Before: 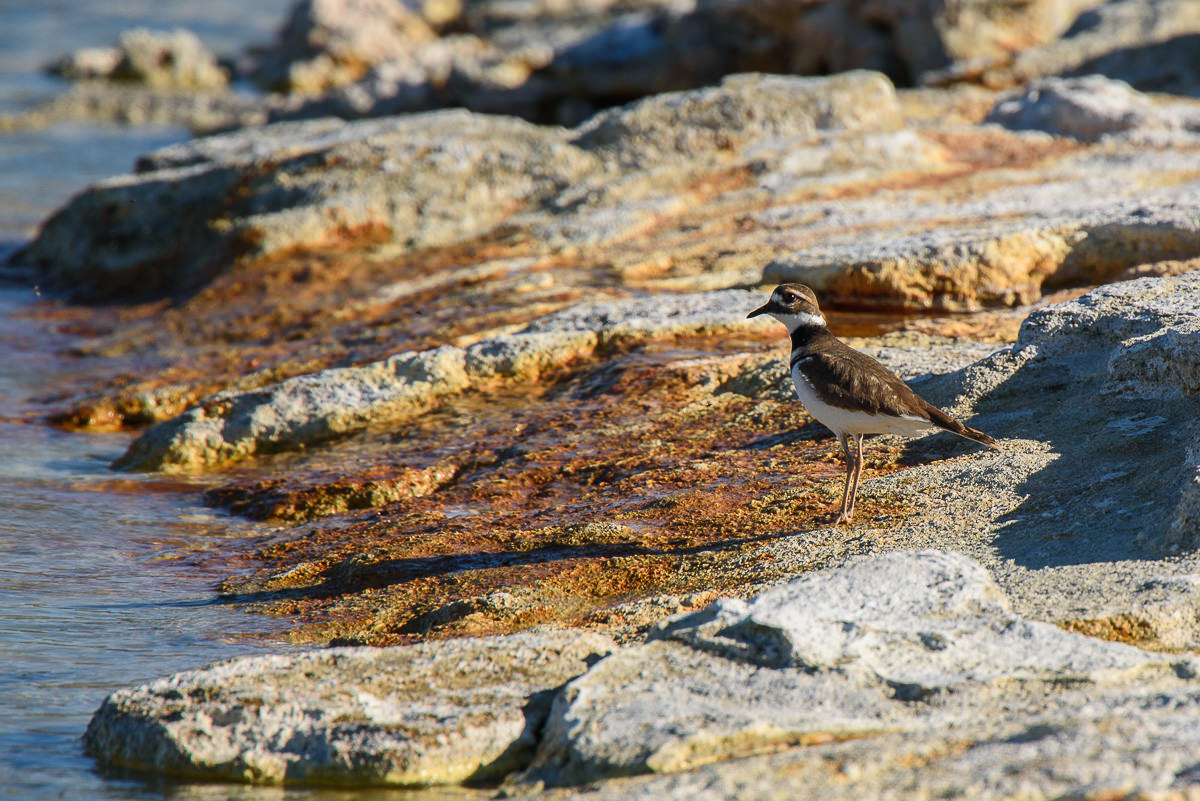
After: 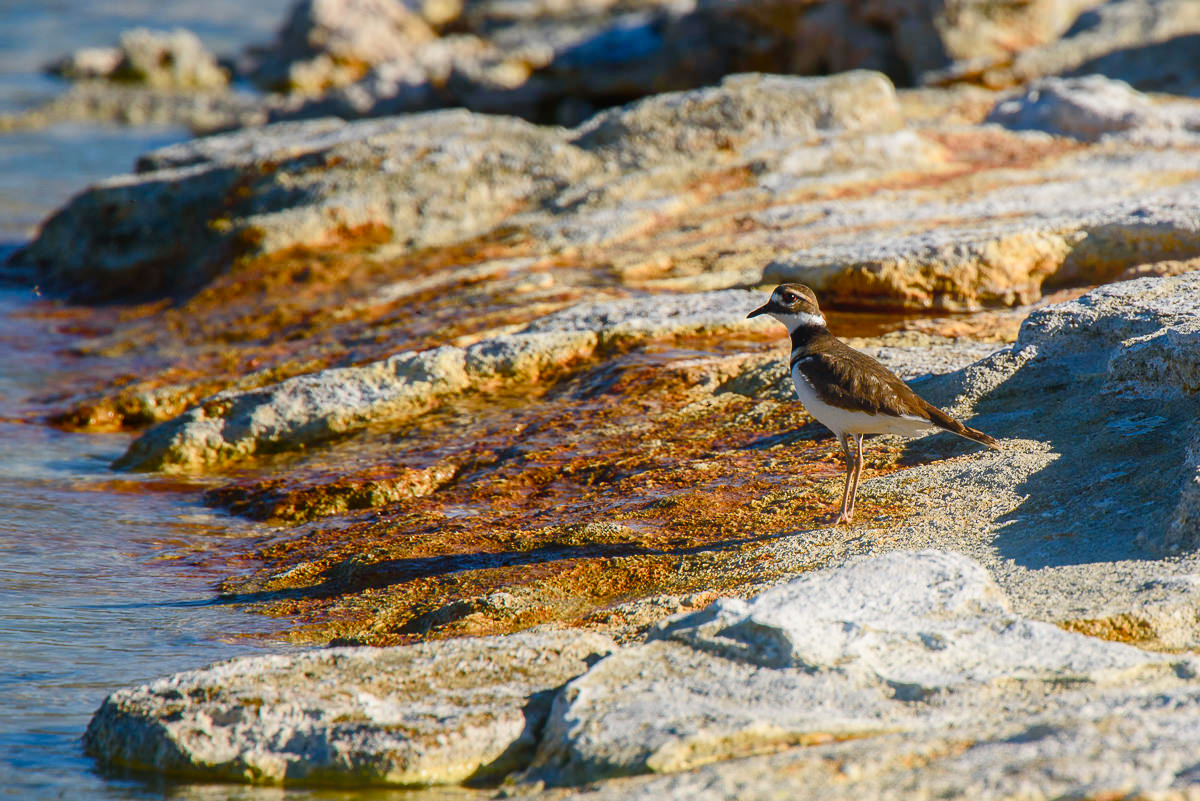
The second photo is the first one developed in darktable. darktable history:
color balance rgb: perceptual saturation grading › global saturation 20%, perceptual saturation grading › highlights -25%, perceptual saturation grading › shadows 50%
bloom: size 16%, threshold 98%, strength 20%
